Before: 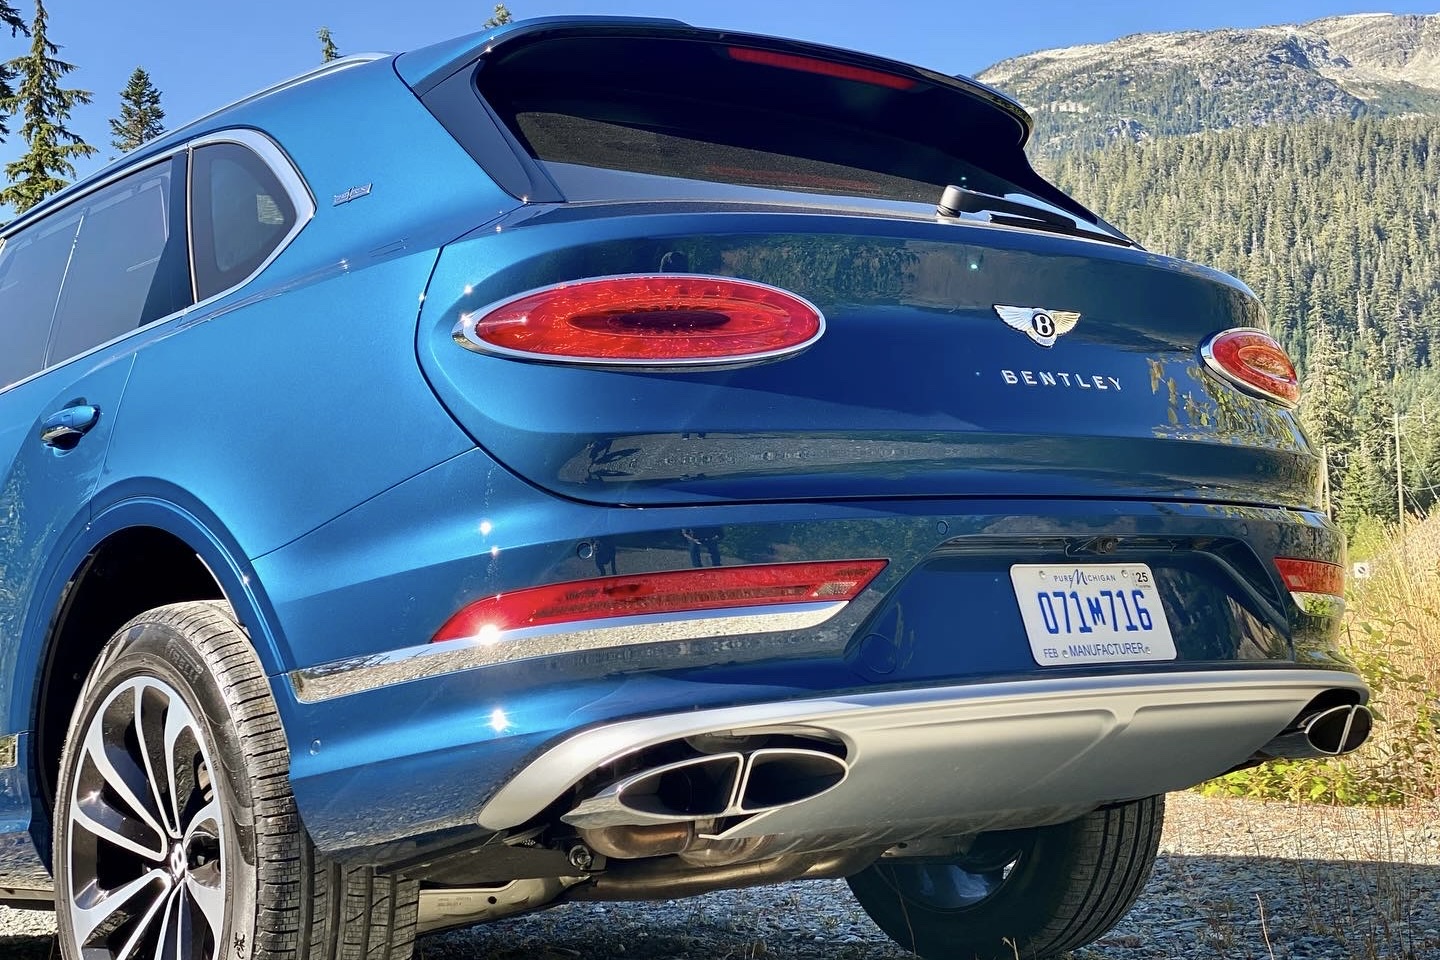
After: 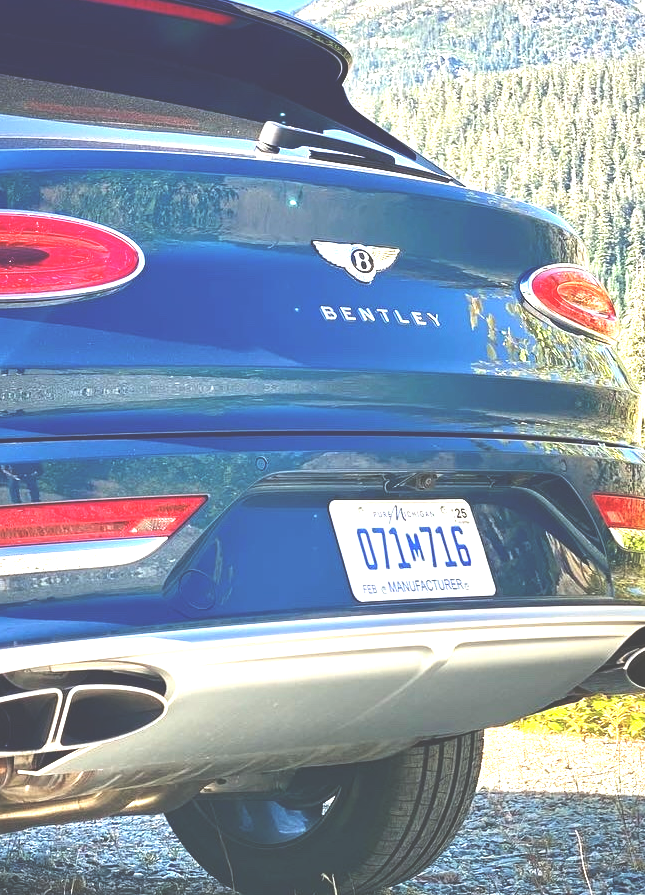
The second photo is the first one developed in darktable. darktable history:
exposure: black level correction -0.023, exposure 1.396 EV, compensate highlight preservation false
crop: left 47.317%, top 6.669%, right 7.891%
